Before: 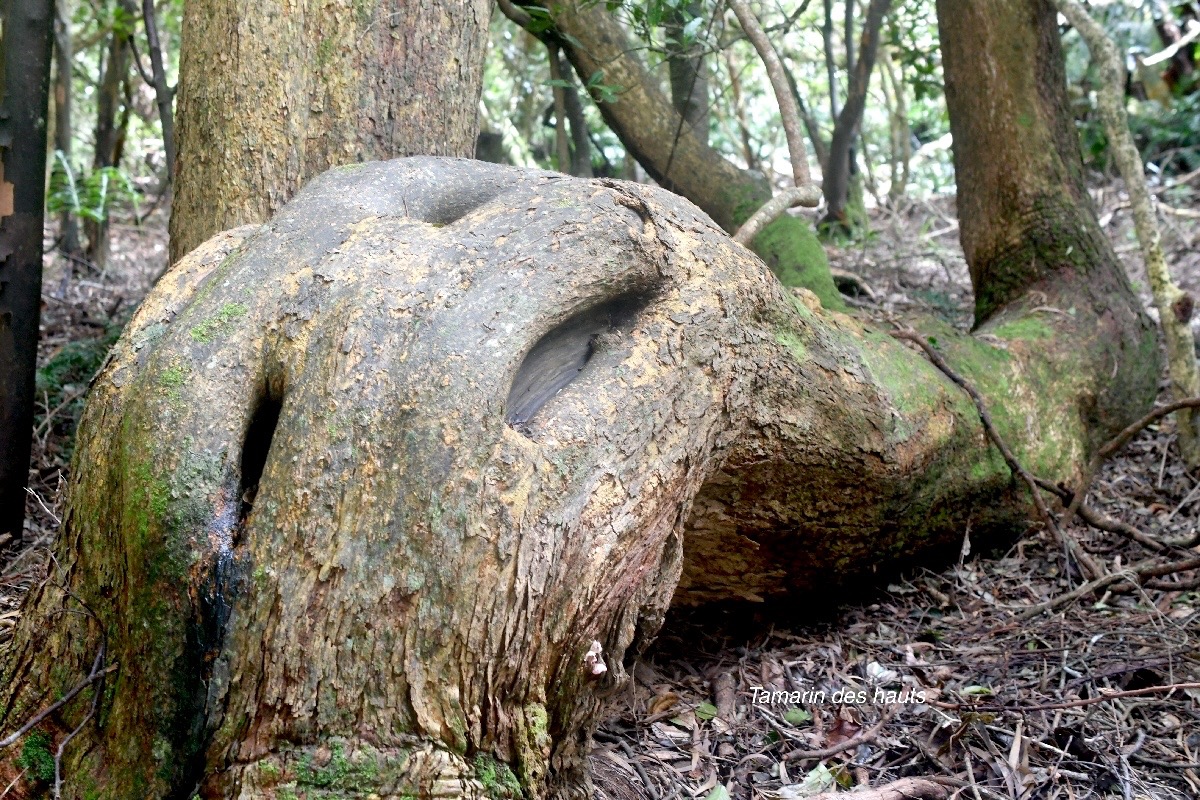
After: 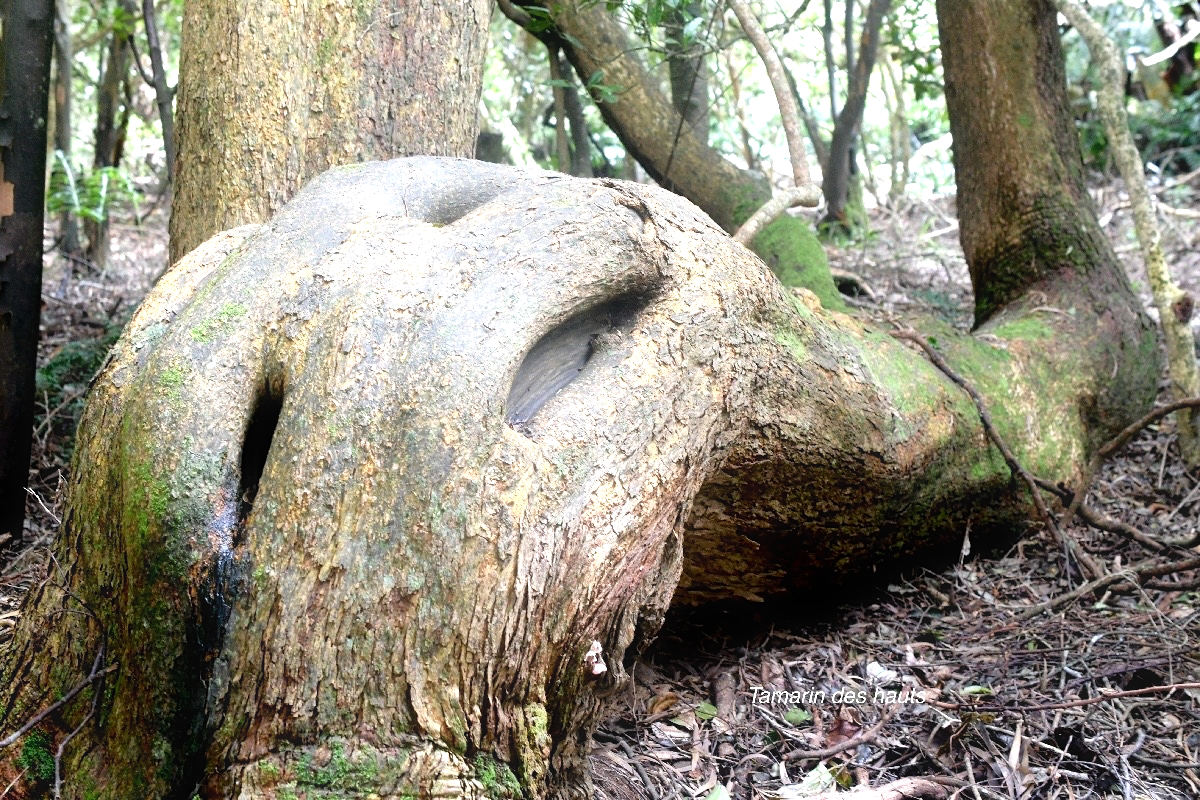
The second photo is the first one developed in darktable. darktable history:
contrast brightness saturation: saturation -0.055
contrast equalizer: octaves 7, y [[0.5, 0.496, 0.435, 0.435, 0.496, 0.5], [0.5 ×6], [0.5 ×6], [0 ×6], [0 ×6]]
tone equalizer: -8 EV -0.771 EV, -7 EV -0.737 EV, -6 EV -0.565 EV, -5 EV -0.41 EV, -3 EV 0.373 EV, -2 EV 0.6 EV, -1 EV 0.699 EV, +0 EV 0.746 EV
exposure: exposure -0.061 EV, compensate highlight preservation false
